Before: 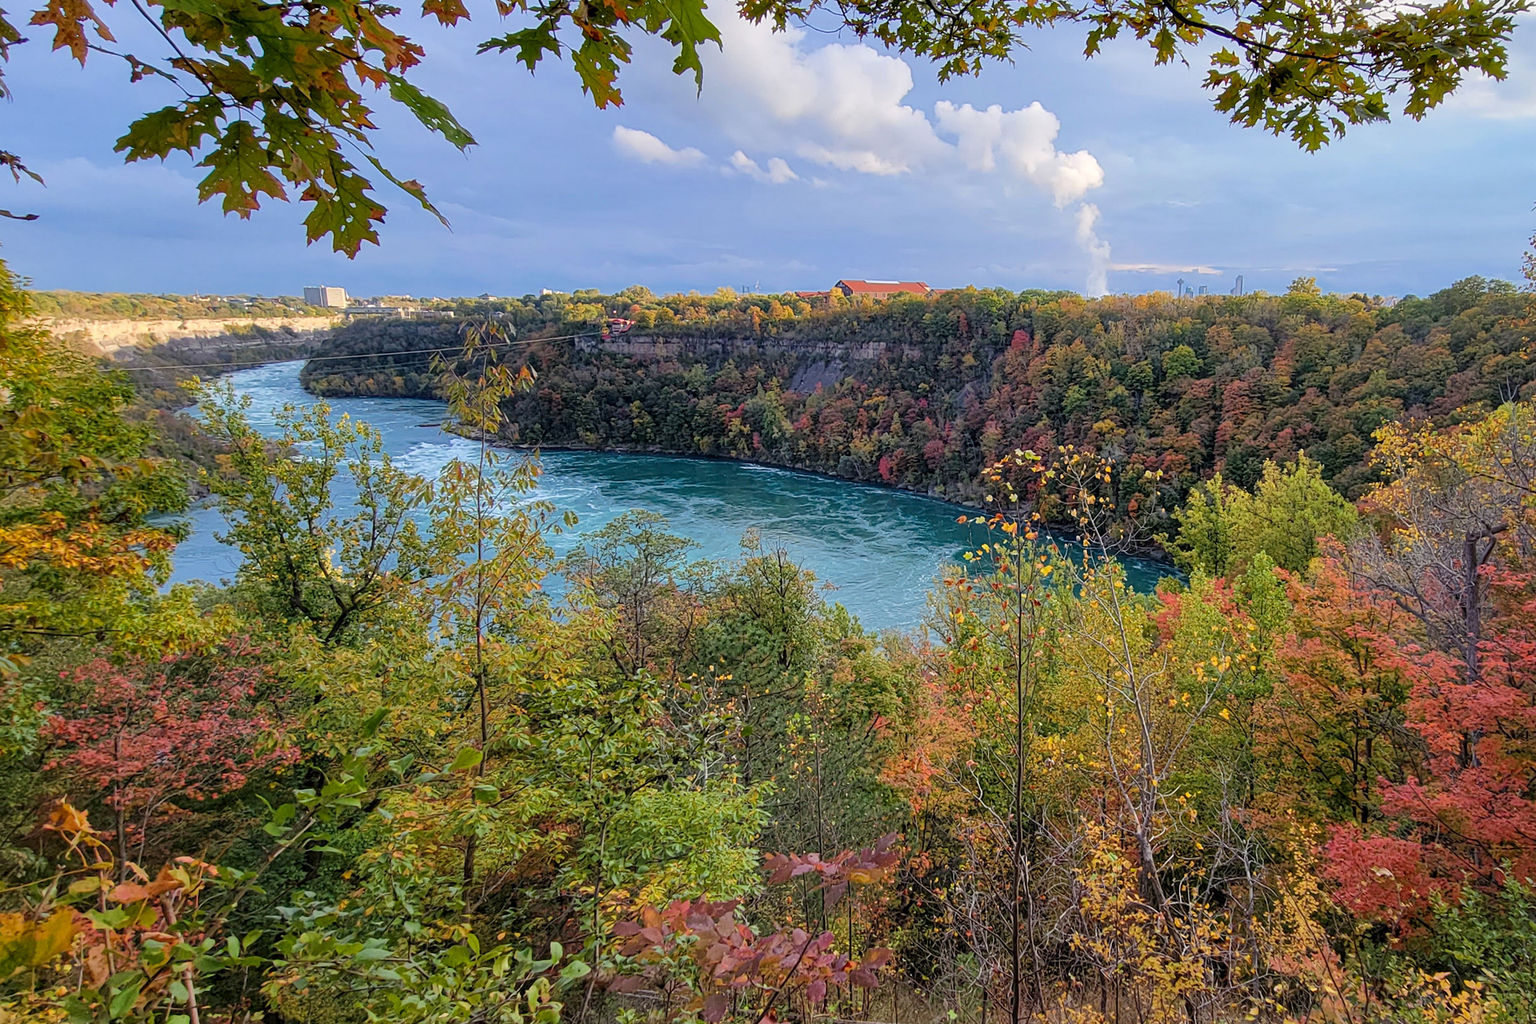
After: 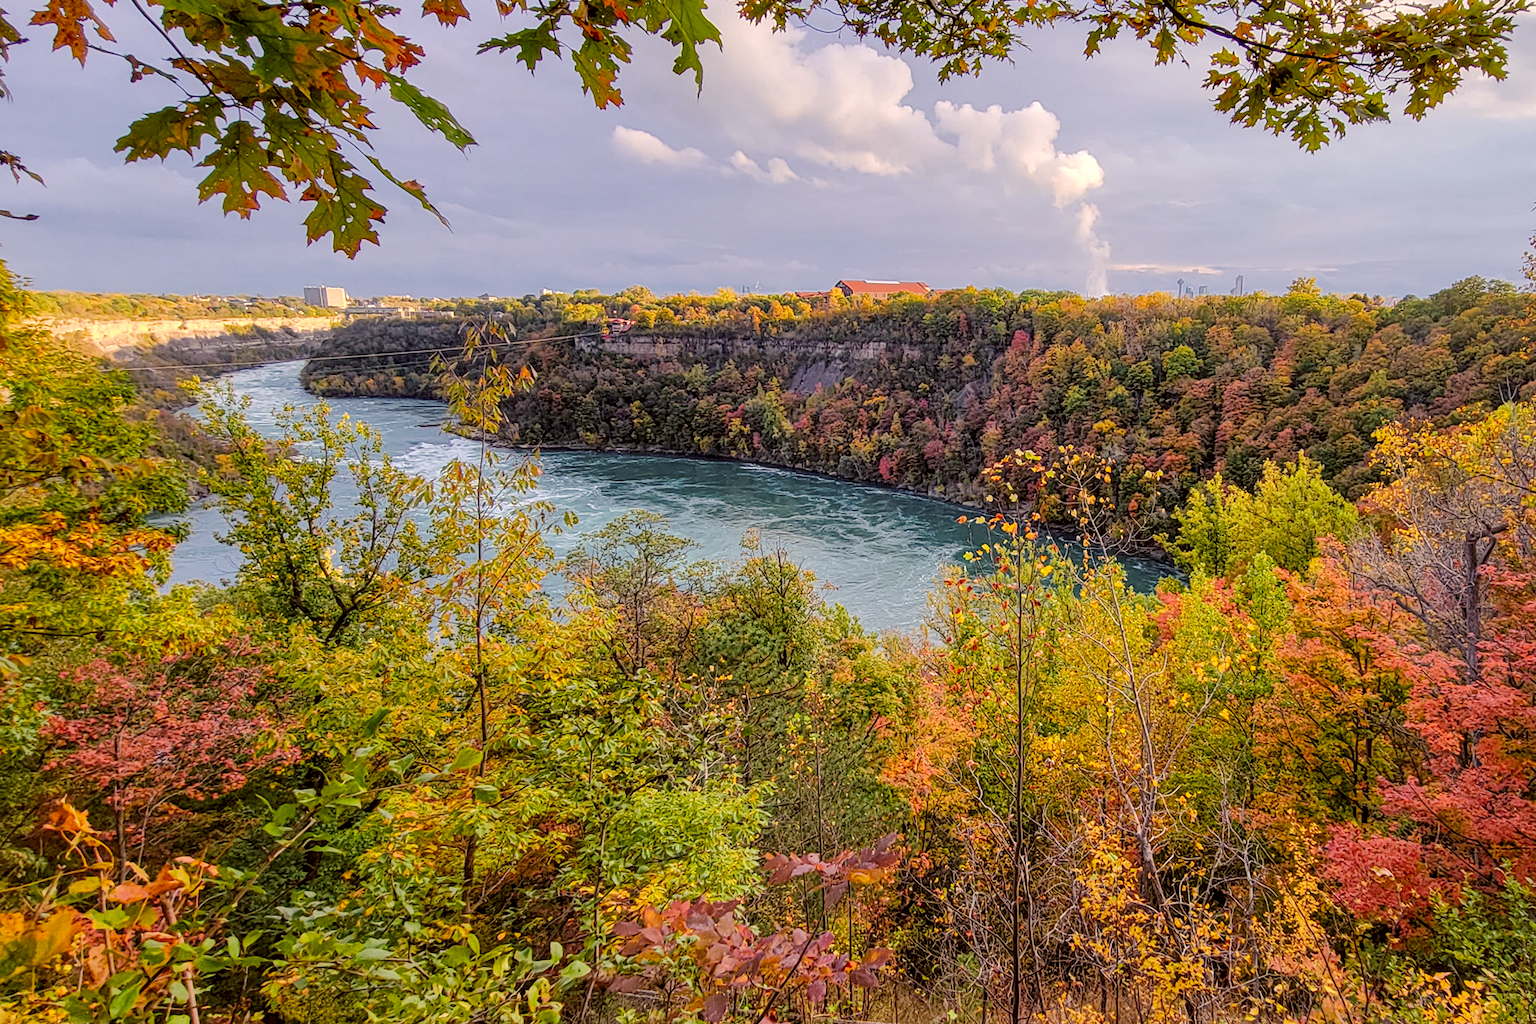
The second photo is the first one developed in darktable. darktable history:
local contrast: on, module defaults
color zones: curves: ch0 [(0.224, 0.526) (0.75, 0.5)]; ch1 [(0.055, 0.526) (0.224, 0.761) (0.377, 0.526) (0.75, 0.5)]
base curve: curves: ch0 [(0, 0) (0.262, 0.32) (0.722, 0.705) (1, 1)], preserve colors none
color correction: highlights a* 6.42, highlights b* 7.91, shadows a* 5.64, shadows b* 7.34, saturation 0.882
